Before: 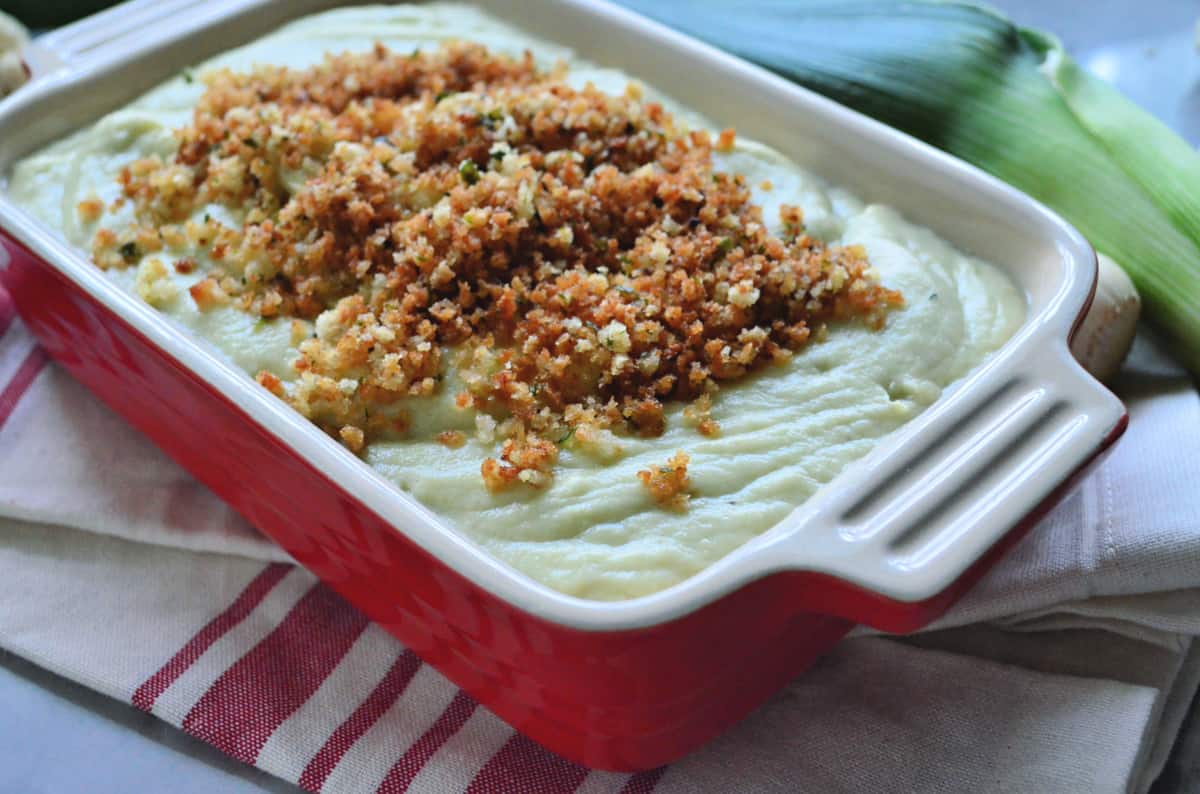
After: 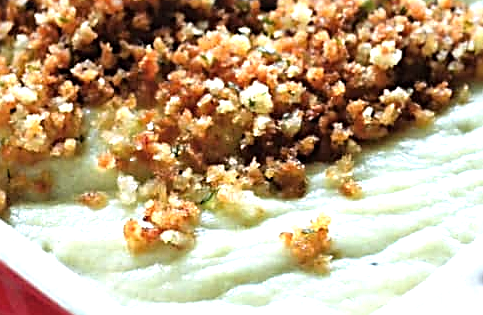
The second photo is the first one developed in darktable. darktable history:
sharpen: radius 2.621, amount 0.682
crop: left 29.845%, top 30.109%, right 29.84%, bottom 30.127%
tone equalizer: -8 EV -1.08 EV, -7 EV -1.02 EV, -6 EV -0.901 EV, -5 EV -0.573 EV, -3 EV 0.582 EV, -2 EV 0.847 EV, -1 EV 0.991 EV, +0 EV 1.08 EV
